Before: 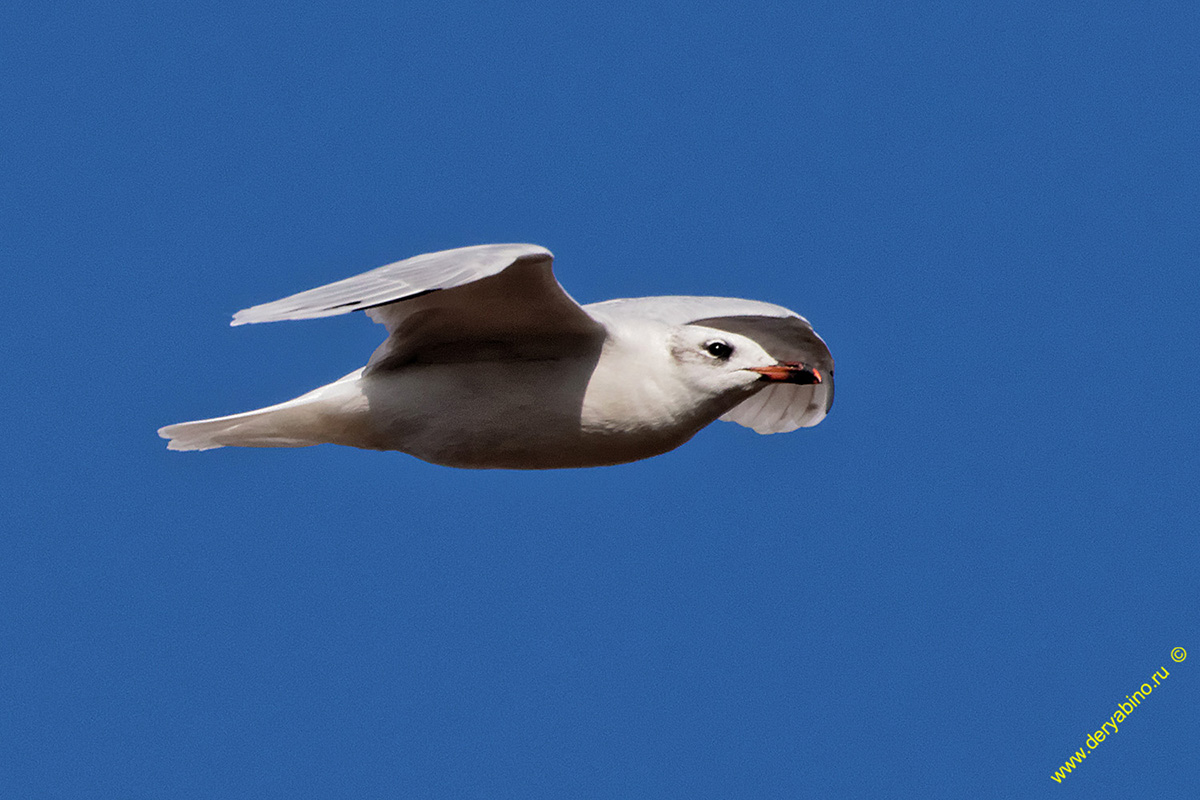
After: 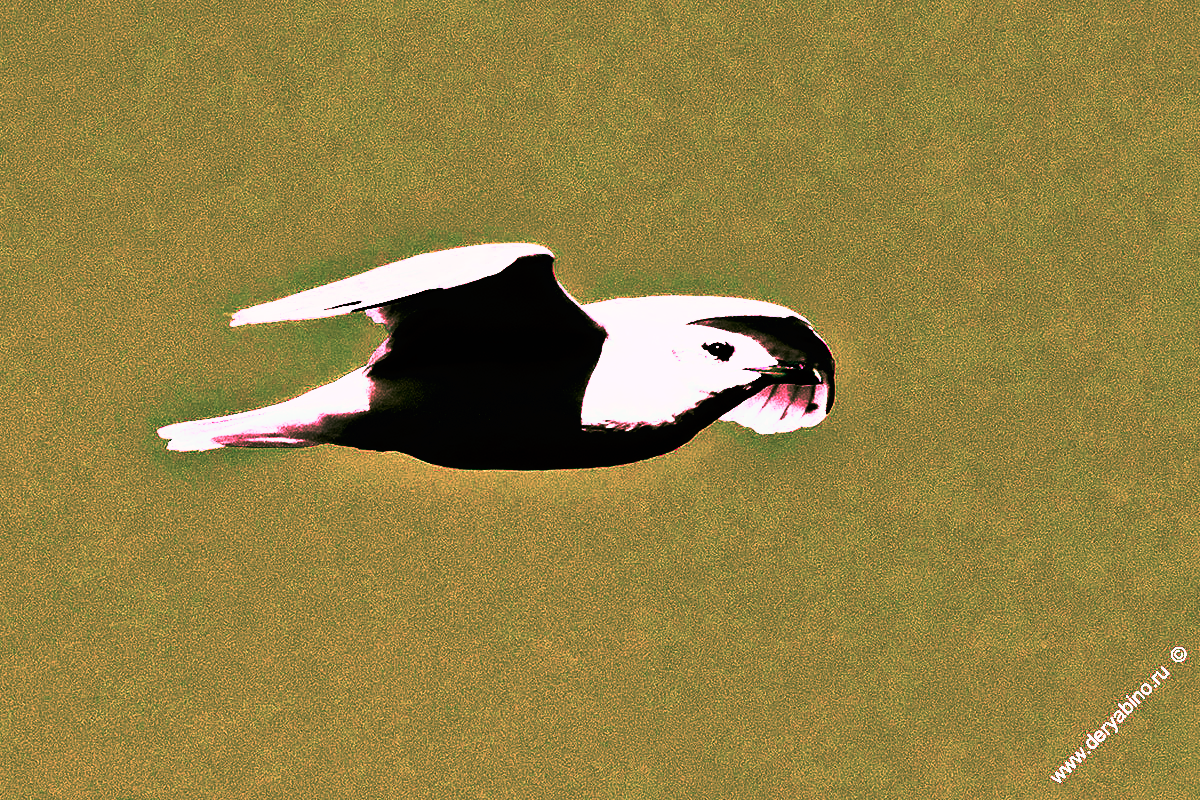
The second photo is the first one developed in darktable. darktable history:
tone curve: curves: ch0 [(0, 0) (0.003, 0.001) (0.011, 0.003) (0.025, 0.003) (0.044, 0.003) (0.069, 0.003) (0.1, 0.006) (0.136, 0.007) (0.177, 0.009) (0.224, 0.007) (0.277, 0.026) (0.335, 0.126) (0.399, 0.254) (0.468, 0.493) (0.543, 0.892) (0.623, 0.984) (0.709, 0.979) (0.801, 0.979) (0.898, 0.982) (1, 1)], preserve colors none
color look up table: target L [73.88, 100.26, 73.62, 100.28, 73.59, 97.29, 88.22, 88.22, 97.25, 65.22, 49.36, 0, 200.34, 97.29, 97.29, 73.85, 69.17, 51.46, 50.13, 48.94, 45.9, 43.2, 35.67, 28.47, 9.153, 0.398, 97.25, 73.88, 100.24, 71.67, 73.88, 72.42, 90.67, 90.67, 65.16, 52.38, 50.24, 44.75, 50.57, 36.12, 38.88, 9.153, 23.95, 73.85, 68.93, 73.85, 90.67, 47.59, 9.153], target a [93.89, 1.724, 91.23, 1.852, 91.12, 11.51, 41.53, 41.53, 11.43, 57.3, 5.656, 0, 0, 11.51, 11.51, 92.81, 74.22, 6.197, 6.004, 6.044, 5.361, 4.352, 6.101, 1.619, 6.853, 1.228, 11.43, 93.89, 1.597, 84.06, 93.89, 86.62, 33.62, 33.62, 57.03, 4.57, 6.603, 5.424, 6.949, 5.95, 5.909, 6.853, 1.842, 92.81, 73.62, 92.81, 33.62, 4.305, 6.853], target b [-28.4, -0.925, 29.08, -1.394, 29.74, -5.479, -3.866, -3.866, -5.033, 16.54, 6.933, 0, 0, -5.479, -5.479, -13.56, 22.75, 5.793, 6.53, 8.726, 6.677, 7.366, 6.875, 1.881, 8.104, 0.615, -5.033, -28.4, -0.456, 26.84, -28.4, 27.93, -9.381, -9.381, 16.6, 5.222, 7.124, 6.452, 6.596, 6.971, 7.106, 8.104, 25.27, -13.56, 22.53, -13.56, -9.381, 6.763, 8.104], num patches 49
